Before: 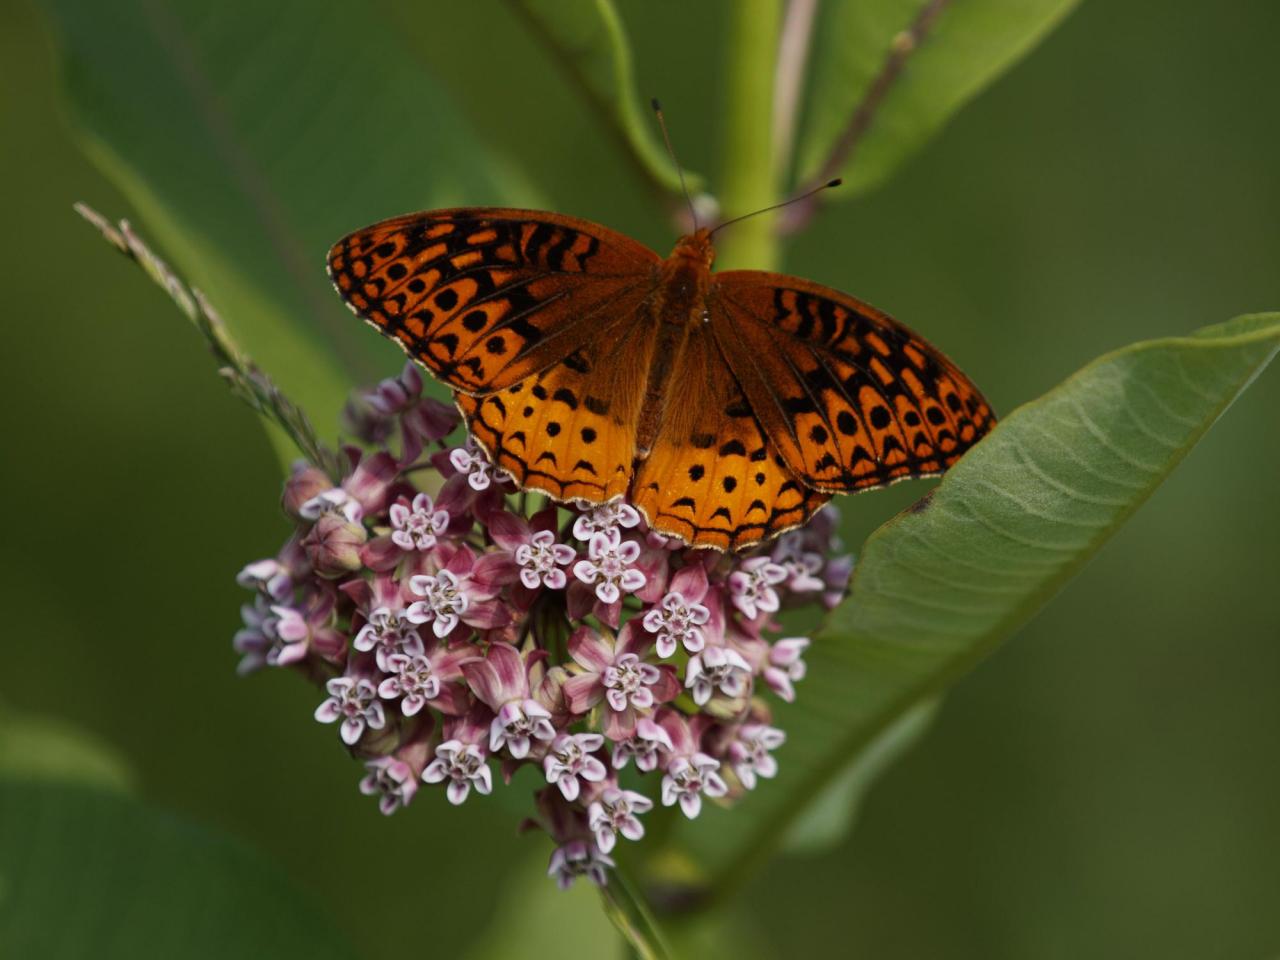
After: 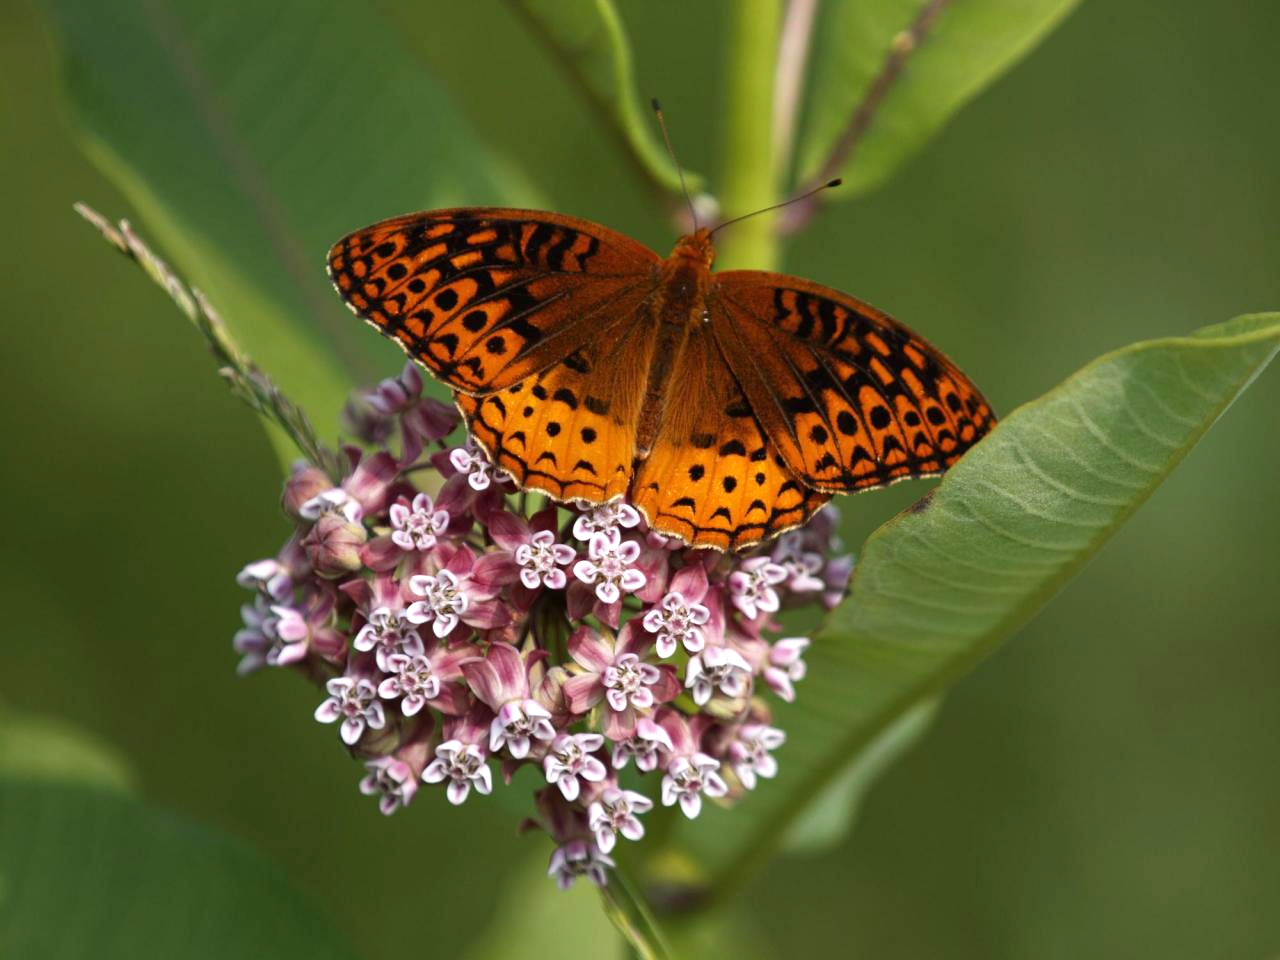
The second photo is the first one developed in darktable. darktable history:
exposure: exposure 0.637 EV, compensate highlight preservation false
